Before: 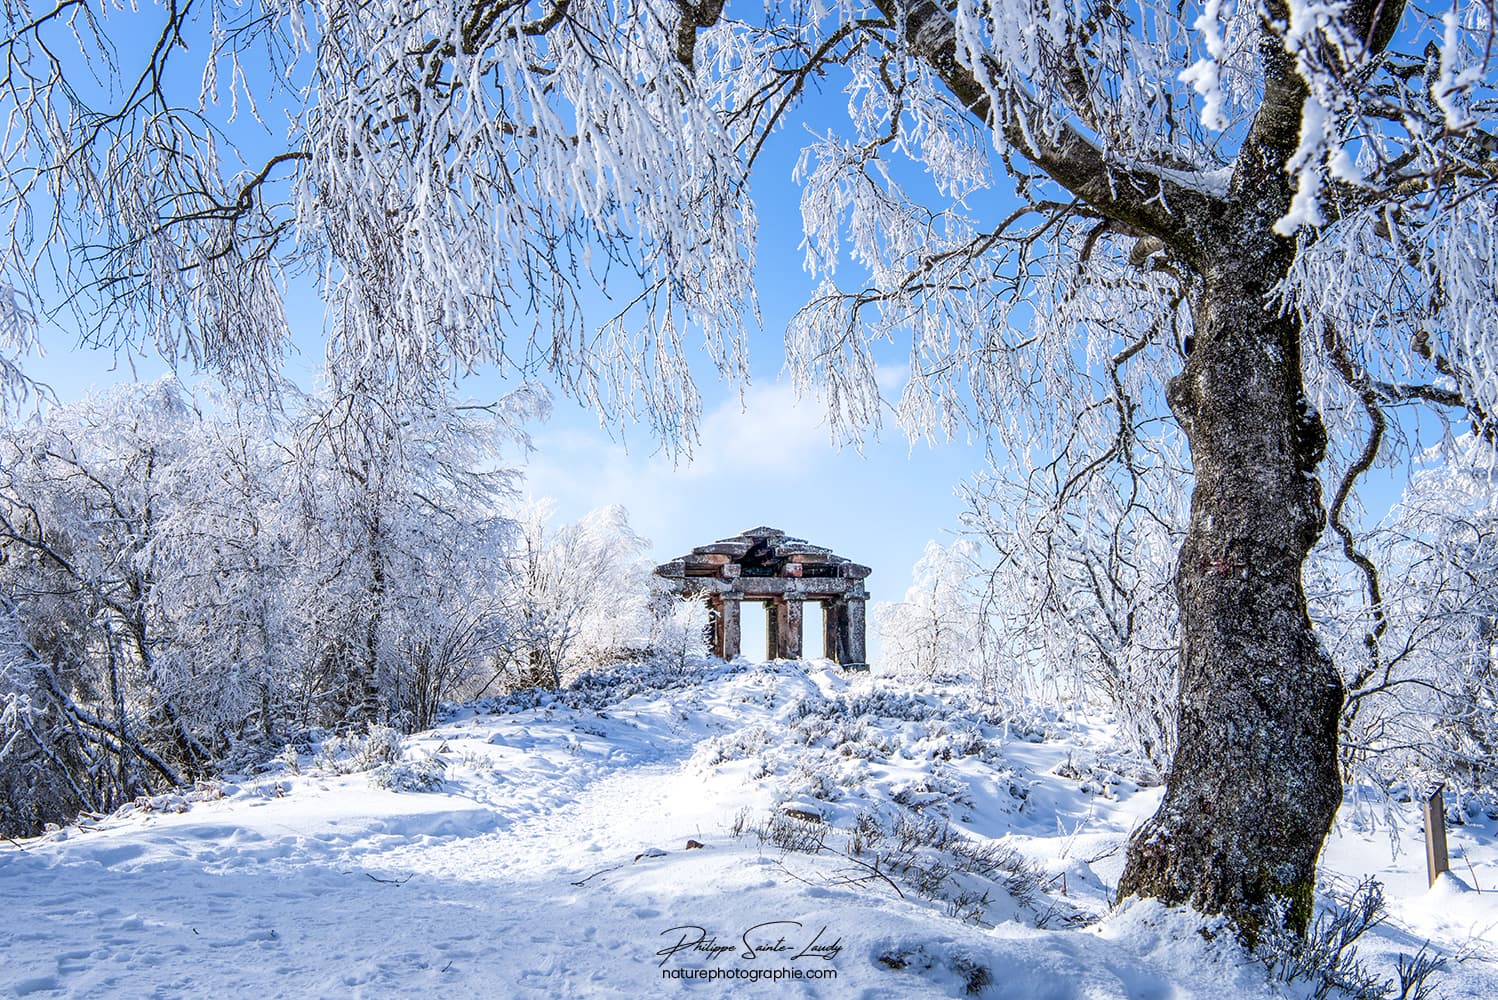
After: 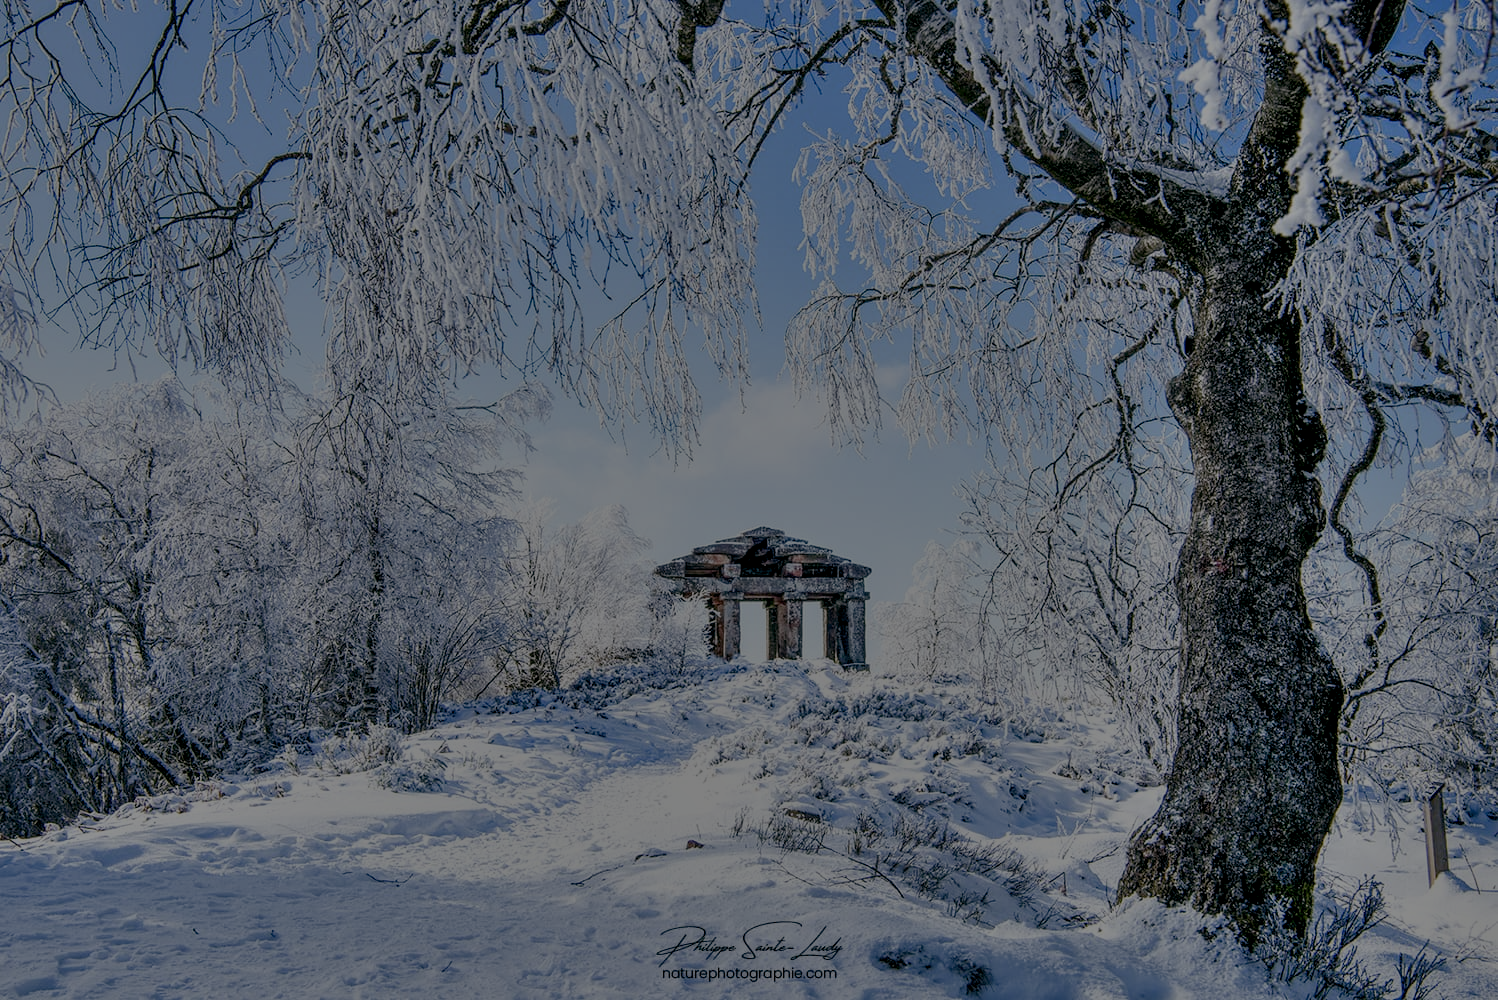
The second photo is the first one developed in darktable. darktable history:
shadows and highlights: soften with gaussian
local contrast: highlights 102%, shadows 98%, detail 119%, midtone range 0.2
color balance rgb: global offset › luminance -0.339%, global offset › chroma 0.116%, global offset › hue 164.38°, perceptual saturation grading › global saturation 0.403%, perceptual saturation grading › highlights -18.681%, perceptual saturation grading › mid-tones 6.617%, perceptual saturation grading › shadows 27.316%, perceptual brilliance grading › global brilliance -48.015%
